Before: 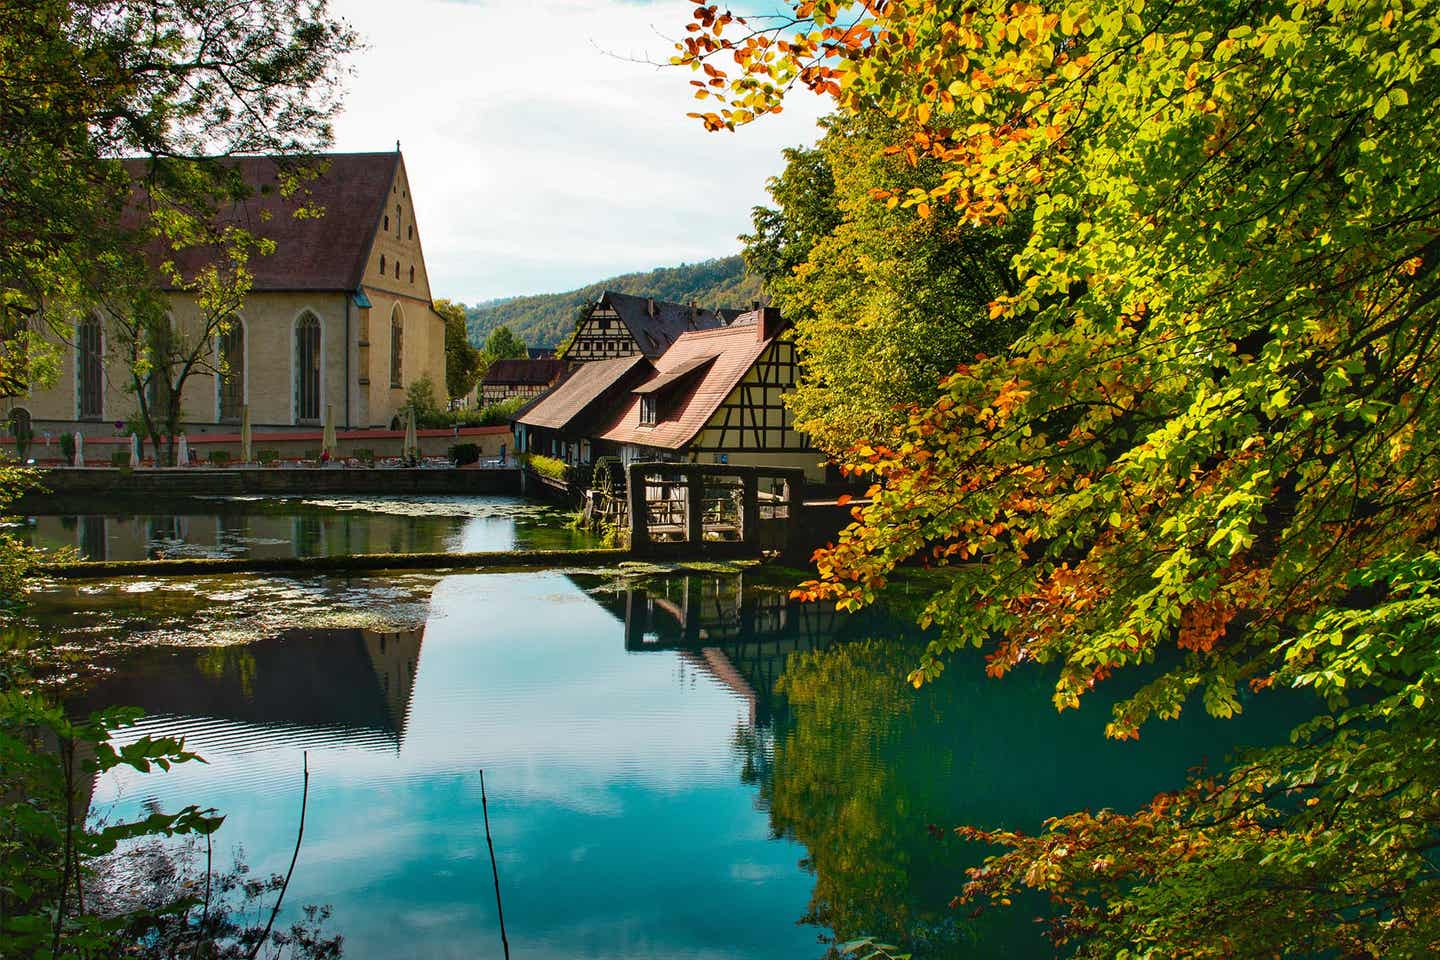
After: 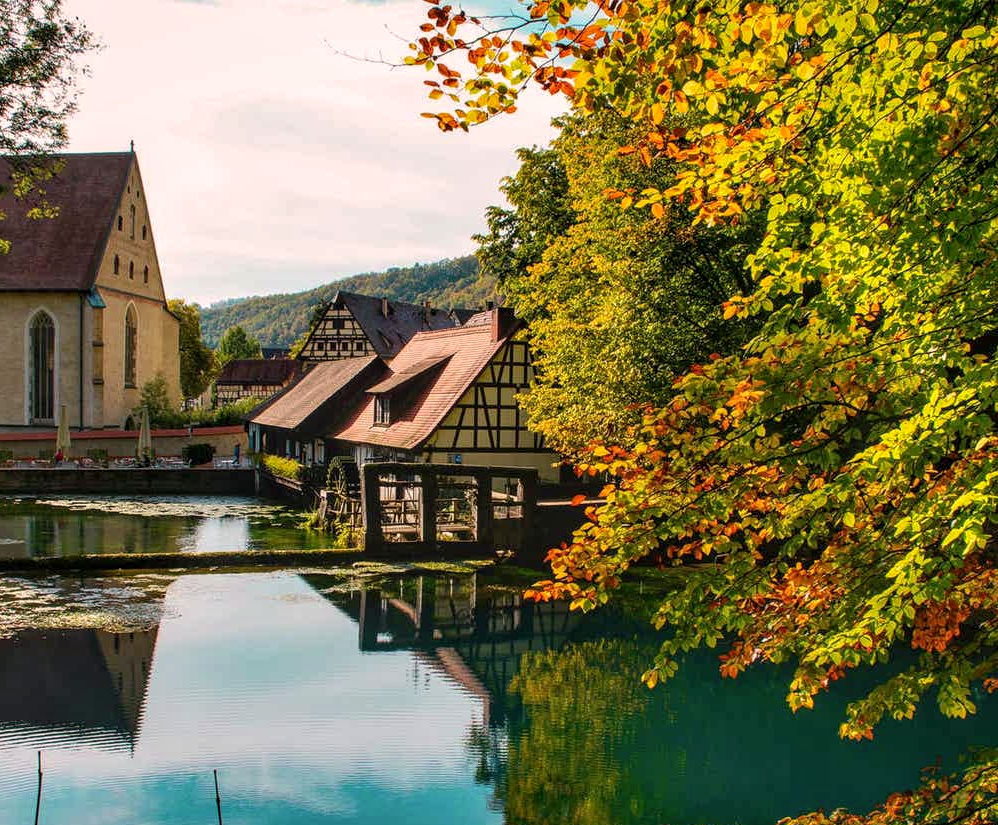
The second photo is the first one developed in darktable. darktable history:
crop: left 18.479%, right 12.2%, bottom 13.971%
white balance: red 1, blue 1
color correction: highlights a* 7.34, highlights b* 4.37
local contrast: on, module defaults
